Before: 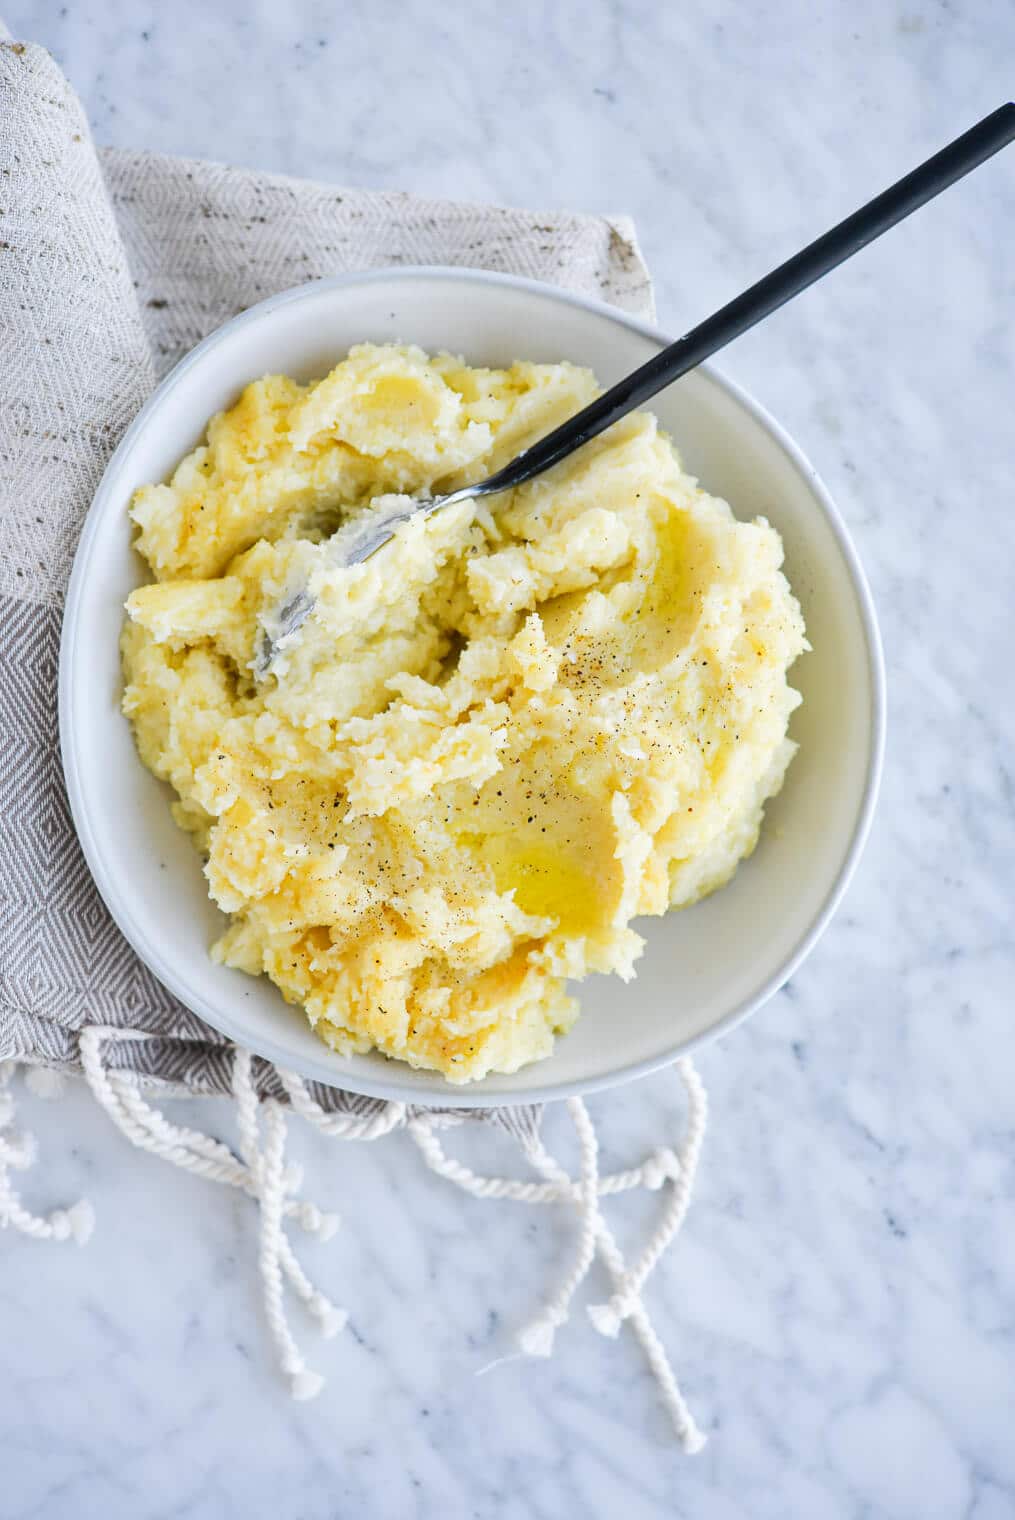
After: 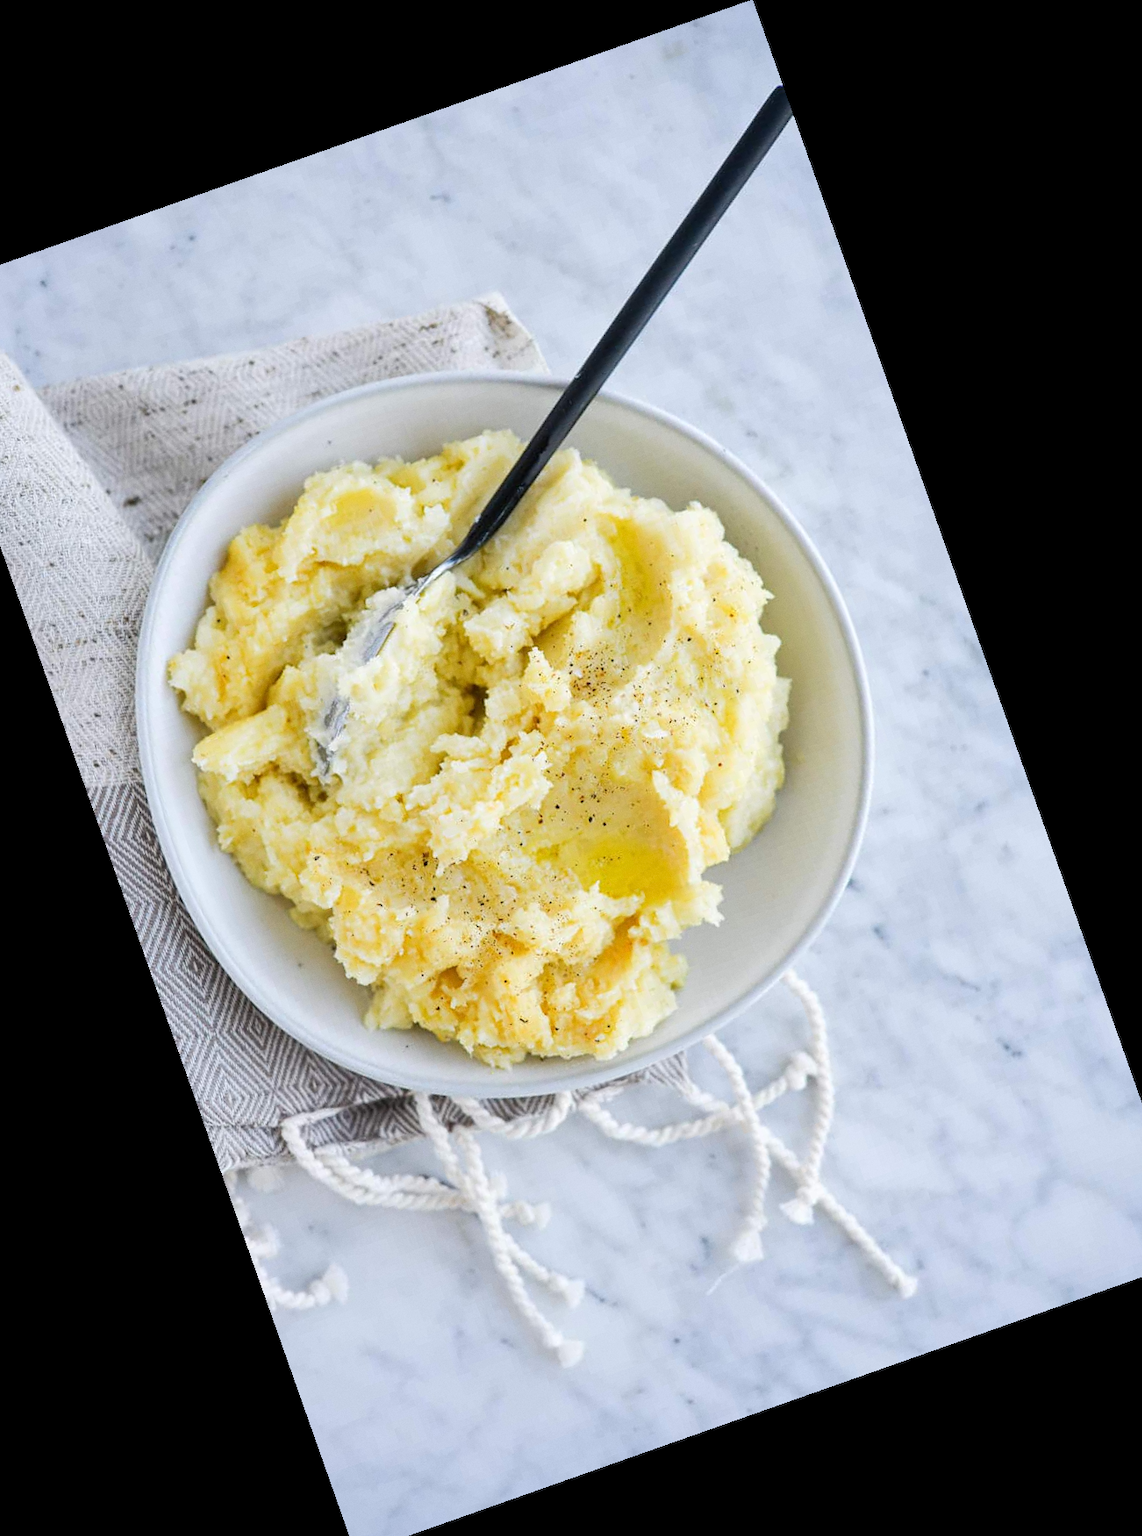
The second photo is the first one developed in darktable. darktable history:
crop and rotate: angle 19.43°, left 6.812%, right 4.125%, bottom 1.087%
grain: coarseness 0.09 ISO, strength 10%
